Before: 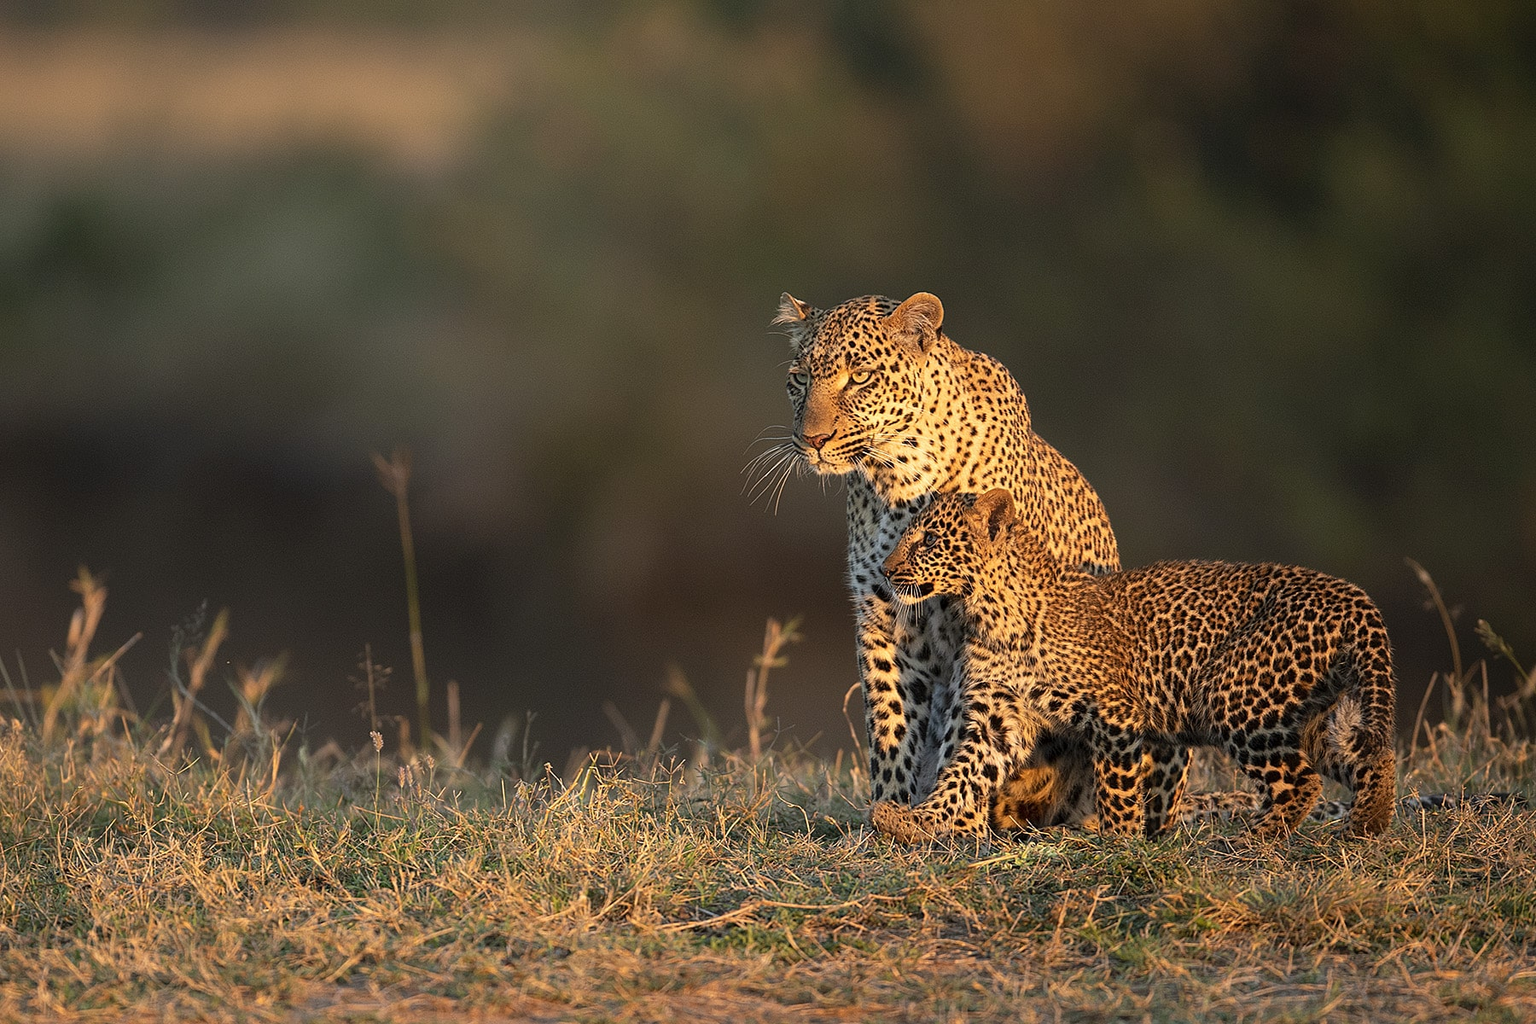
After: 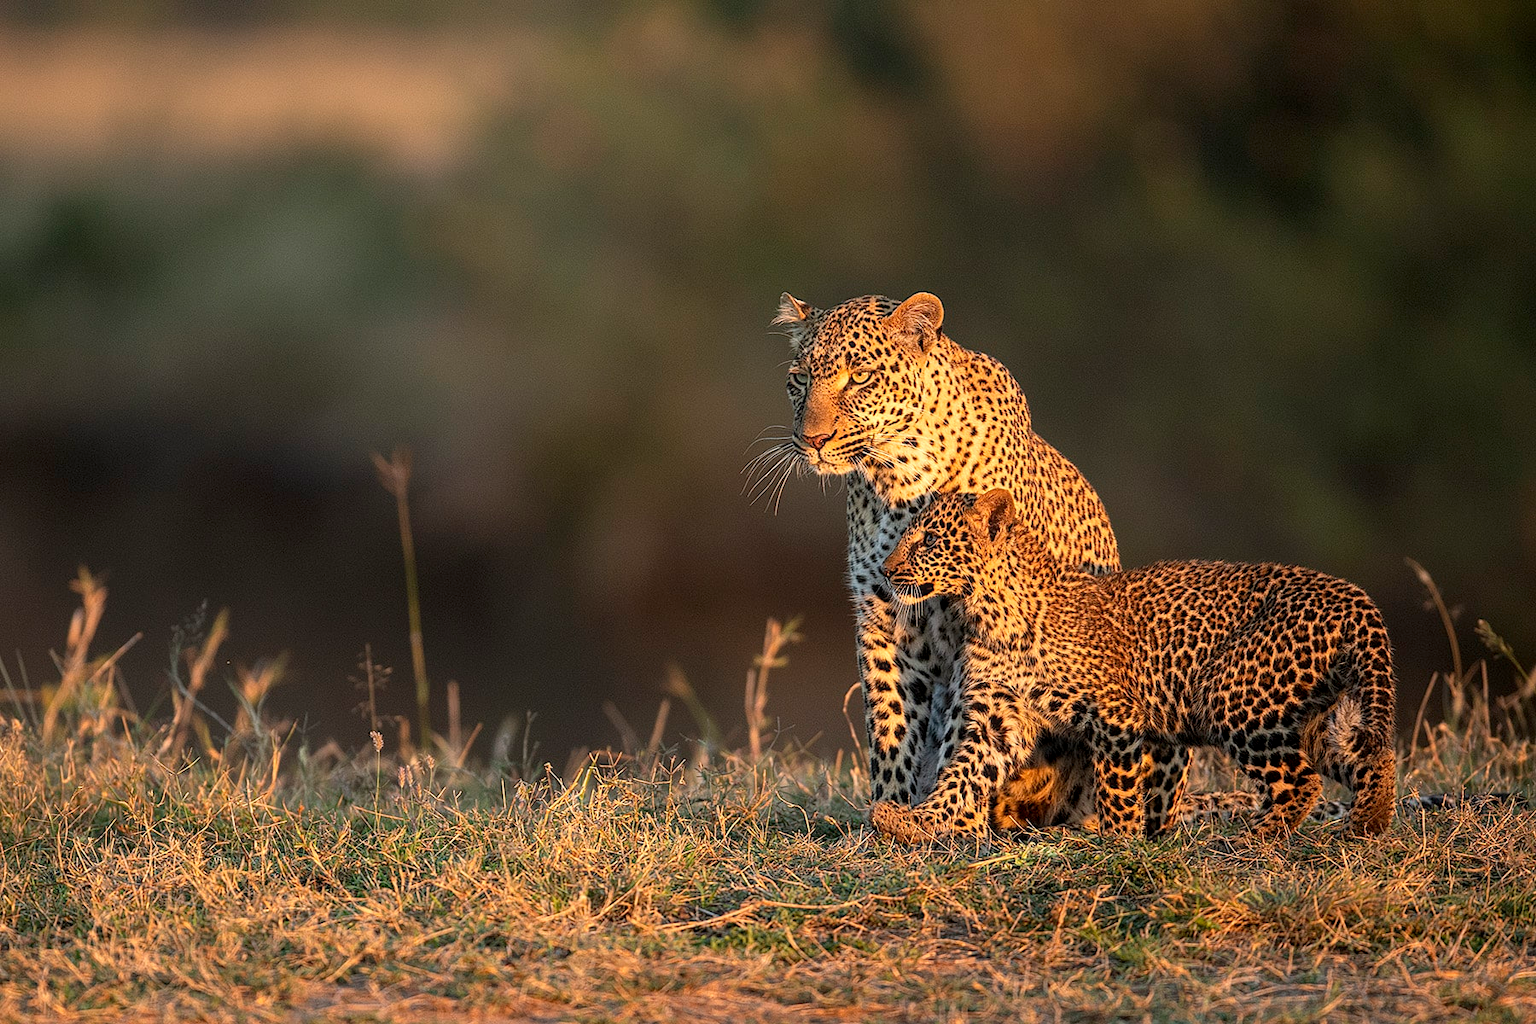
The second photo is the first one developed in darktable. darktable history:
contrast brightness saturation: contrast 0.038, saturation 0.069
local contrast: on, module defaults
